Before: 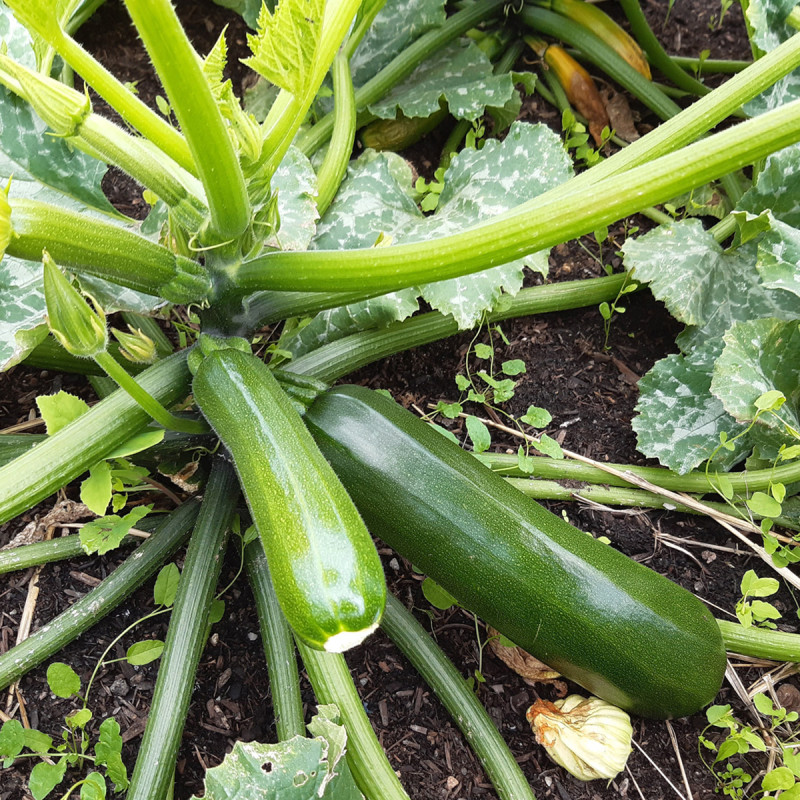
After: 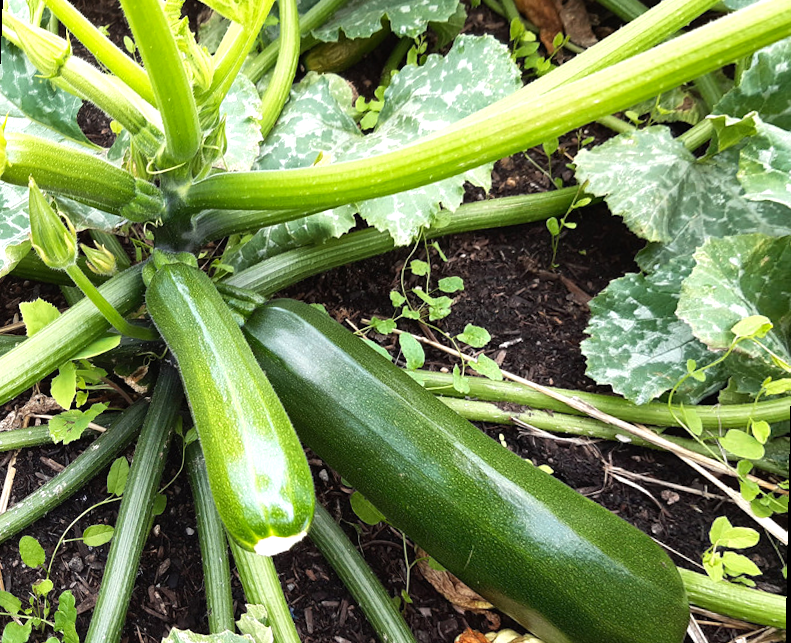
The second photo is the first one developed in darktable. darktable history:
crop and rotate: top 6.25%
color zones: curves: ch1 [(0.25, 0.5) (0.747, 0.71)]
tone equalizer: -8 EV -0.417 EV, -7 EV -0.389 EV, -6 EV -0.333 EV, -5 EV -0.222 EV, -3 EV 0.222 EV, -2 EV 0.333 EV, -1 EV 0.389 EV, +0 EV 0.417 EV, edges refinement/feathering 500, mask exposure compensation -1.57 EV, preserve details no
rotate and perspective: rotation 1.69°, lens shift (vertical) -0.023, lens shift (horizontal) -0.291, crop left 0.025, crop right 0.988, crop top 0.092, crop bottom 0.842
